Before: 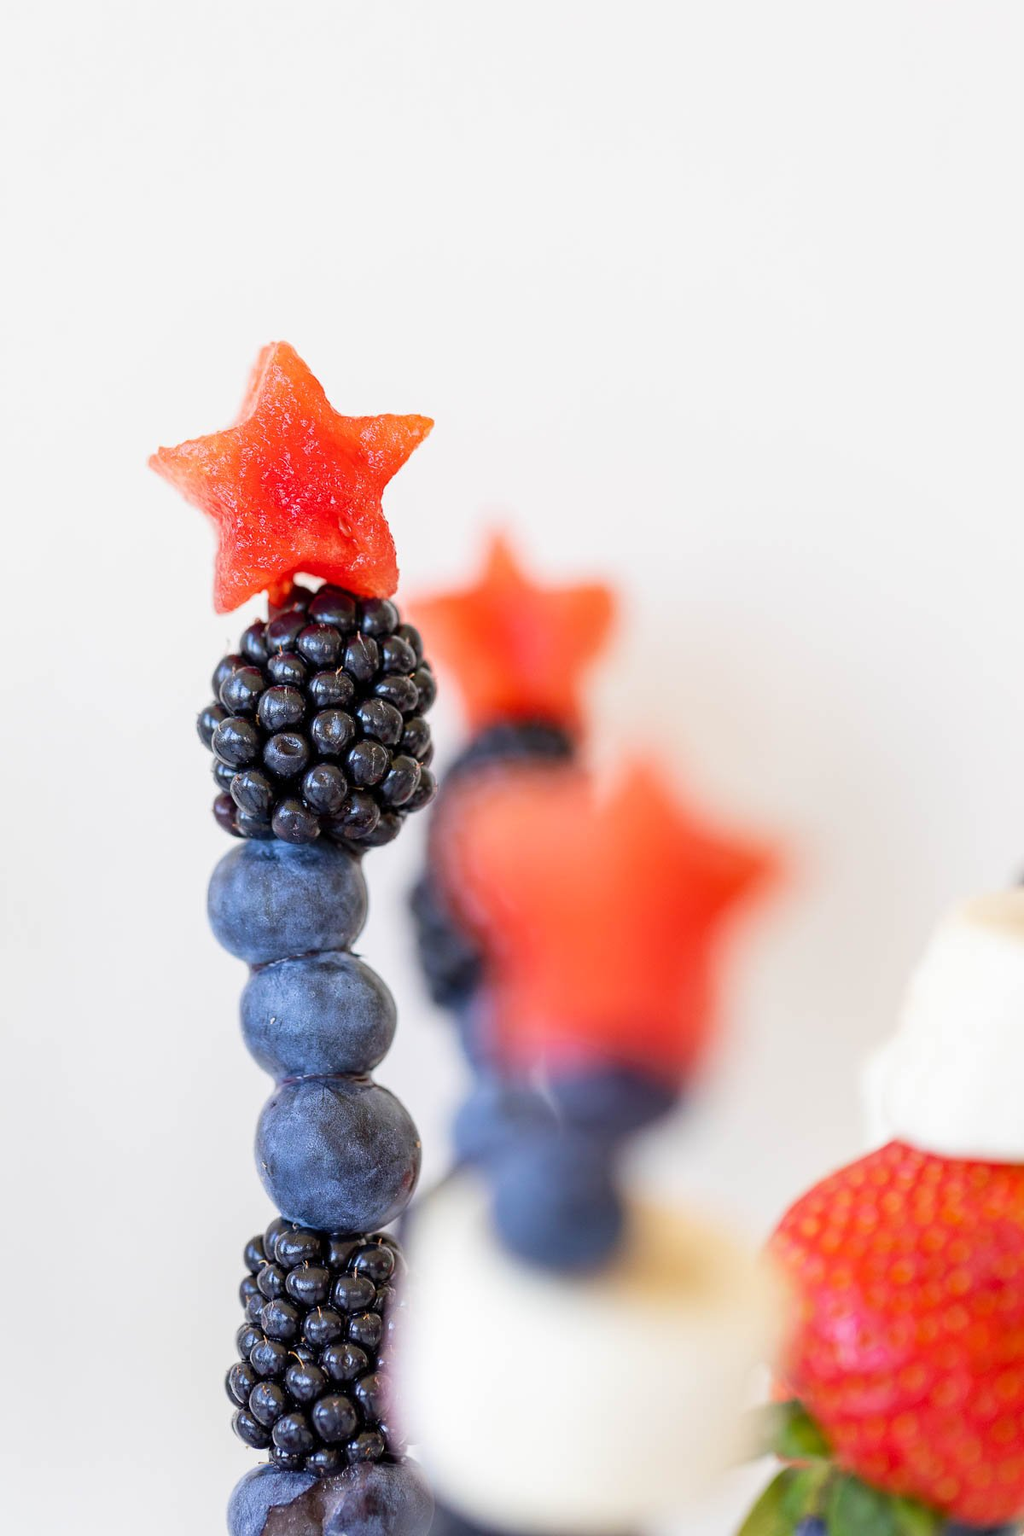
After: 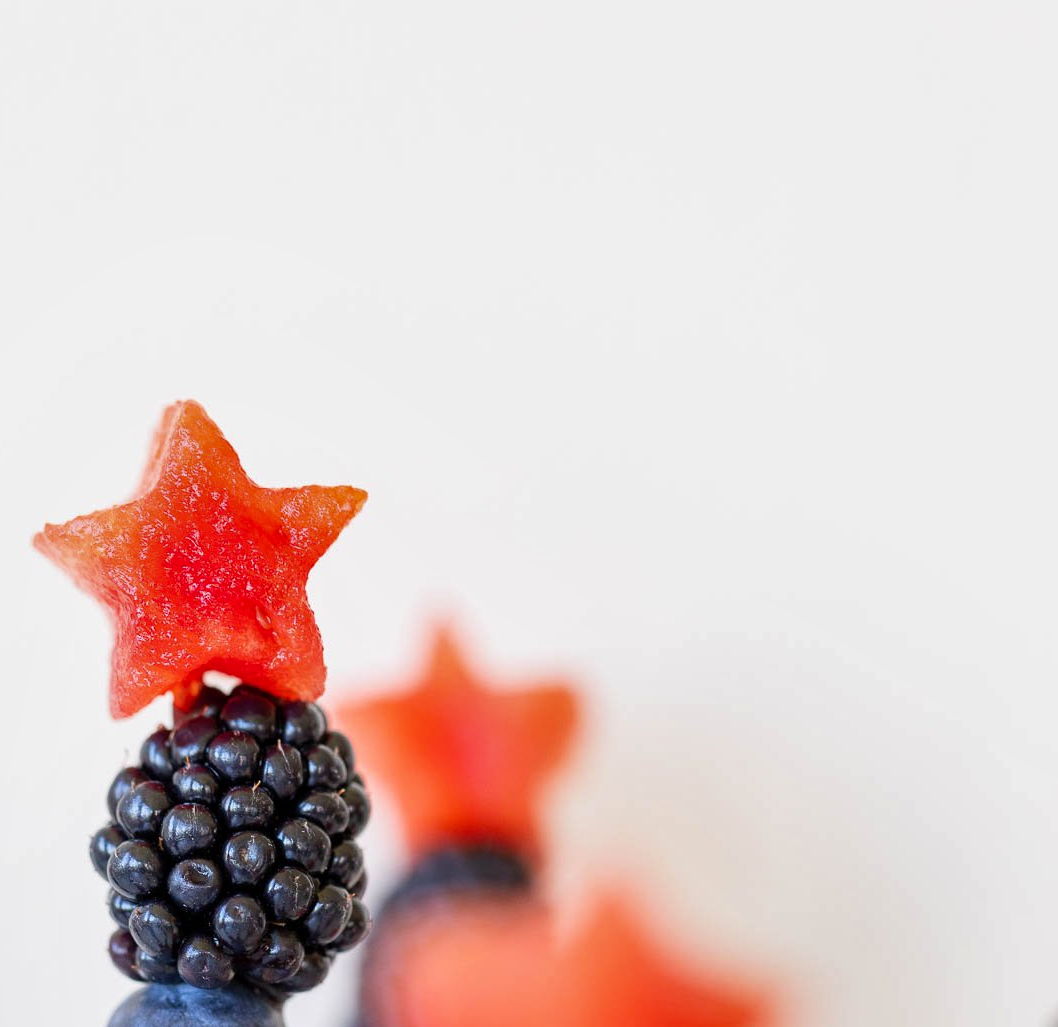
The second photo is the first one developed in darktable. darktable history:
shadows and highlights: shadows -88.44, highlights -35.51, soften with gaussian
crop and rotate: left 11.79%, bottom 42.911%
